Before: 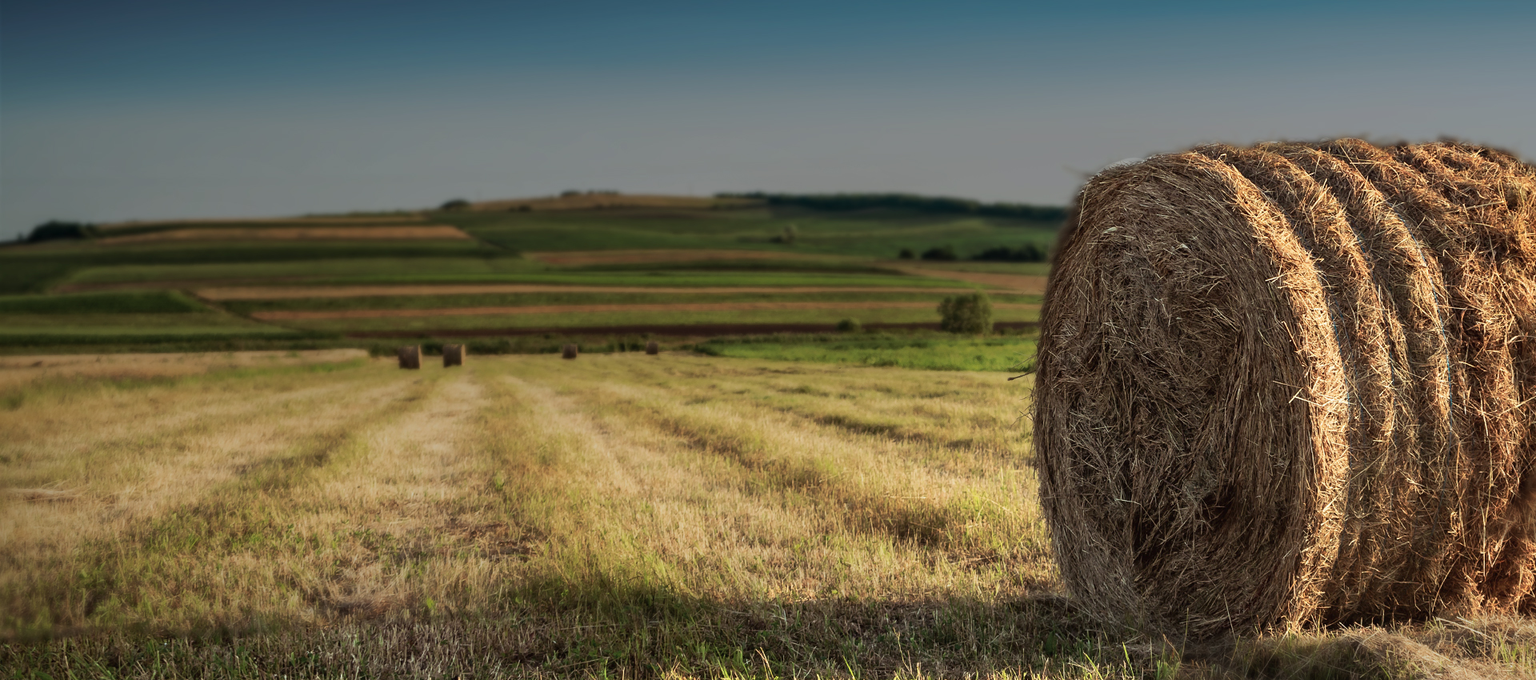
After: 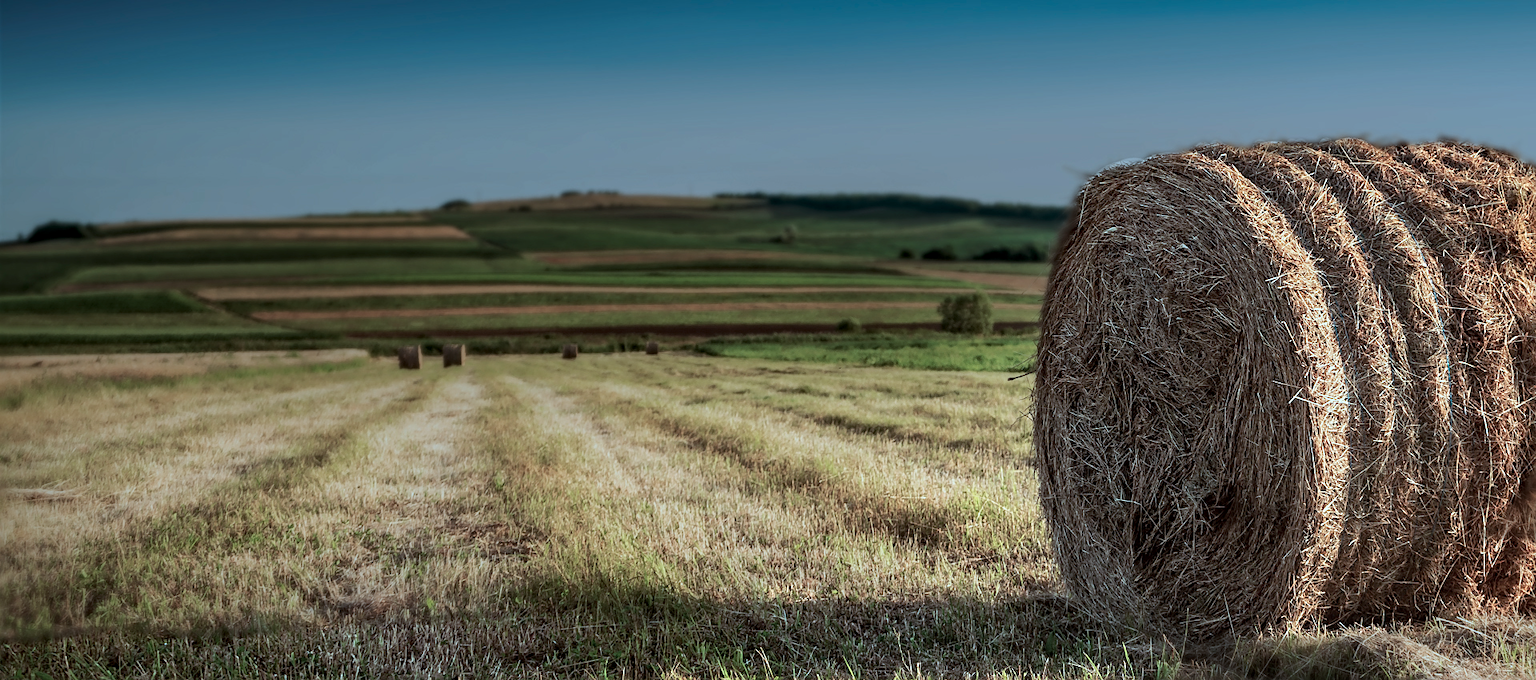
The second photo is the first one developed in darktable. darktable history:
local contrast: on, module defaults
sharpen: on, module defaults
color correction: highlights a* -9.35, highlights b* -23.15
